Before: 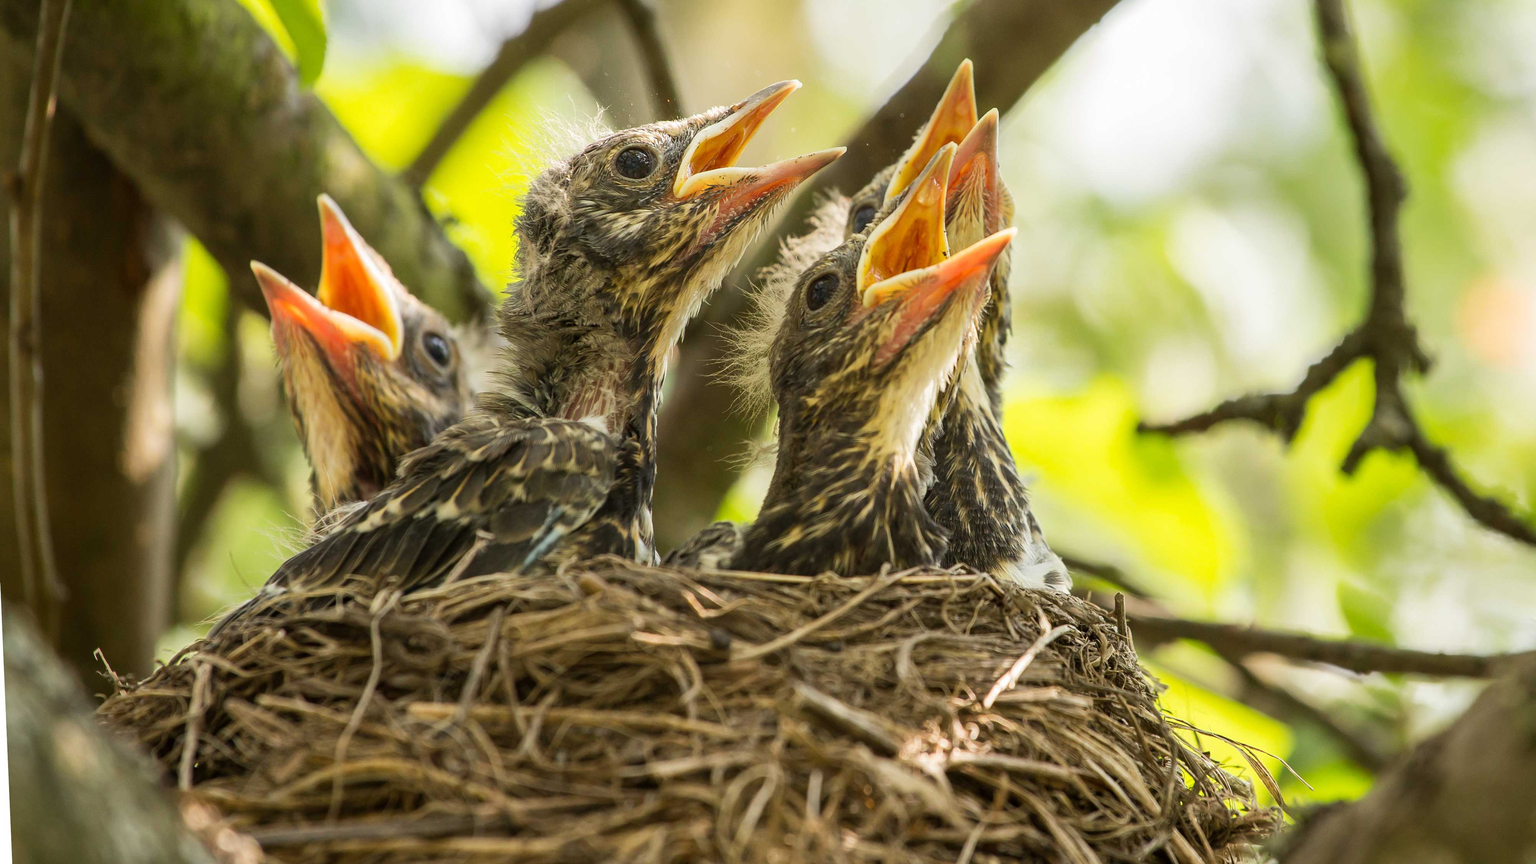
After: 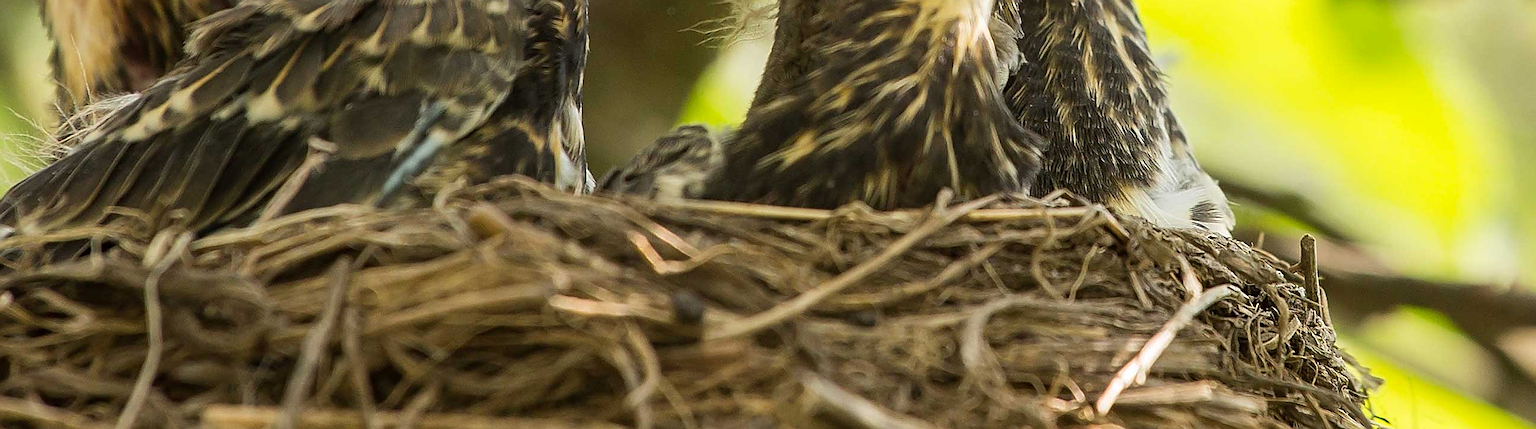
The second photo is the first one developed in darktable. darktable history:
haze removal: strength 0.02, distance 0.25, compatibility mode true, adaptive false
sharpen: radius 1.4, amount 1.25, threshold 0.7
crop: left 18.091%, top 51.13%, right 17.525%, bottom 16.85%
